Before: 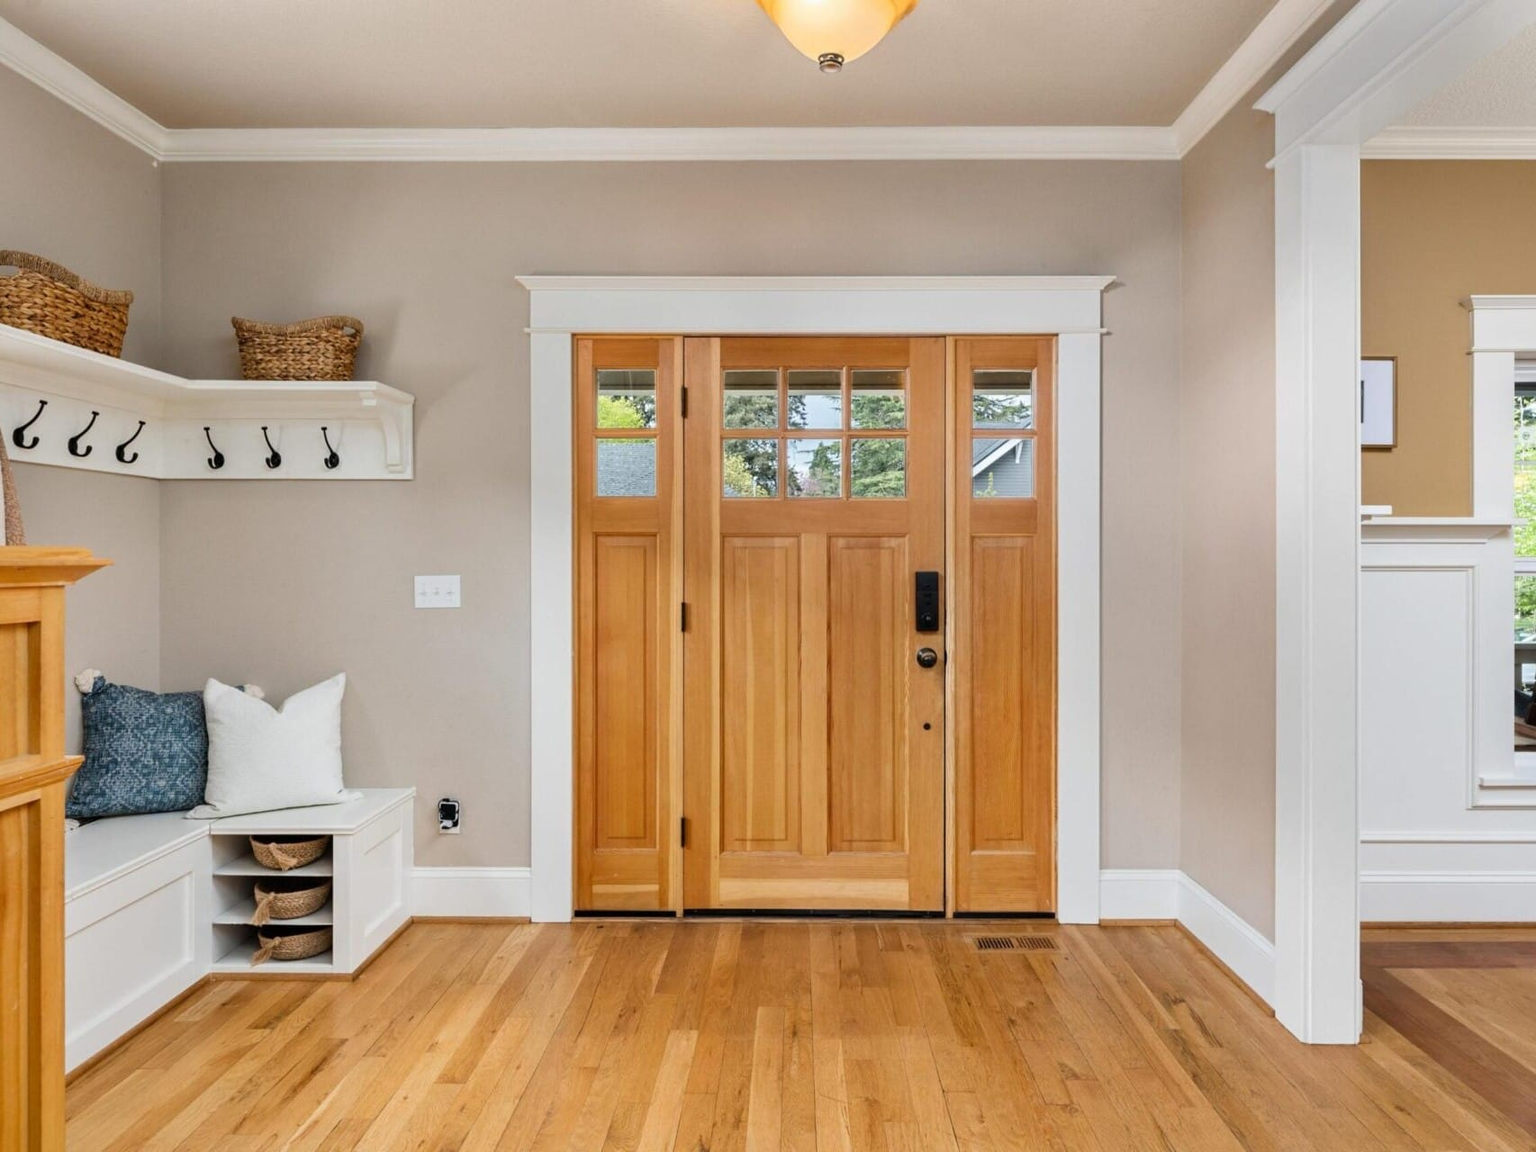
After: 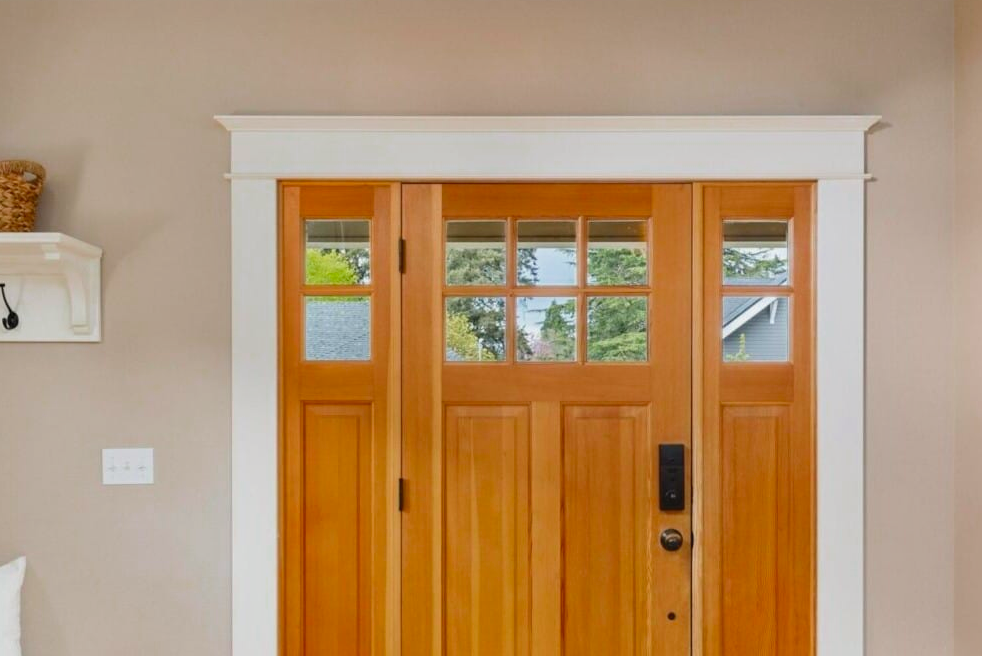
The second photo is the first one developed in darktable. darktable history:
levels: black 3.86%, levels [0.018, 0.493, 1]
crop: left 21.001%, top 14.998%, right 21.431%, bottom 33.702%
contrast equalizer: y [[0.6 ×6], [0.55 ×6], [0 ×6], [0 ×6], [0 ×6]], mix -0.31
color zones: curves: ch0 [(0, 0.425) (0.143, 0.422) (0.286, 0.42) (0.429, 0.419) (0.571, 0.419) (0.714, 0.42) (0.857, 0.422) (1, 0.425)]; ch1 [(0, 0.666) (0.143, 0.669) (0.286, 0.671) (0.429, 0.67) (0.571, 0.67) (0.714, 0.67) (0.857, 0.67) (1, 0.666)]
